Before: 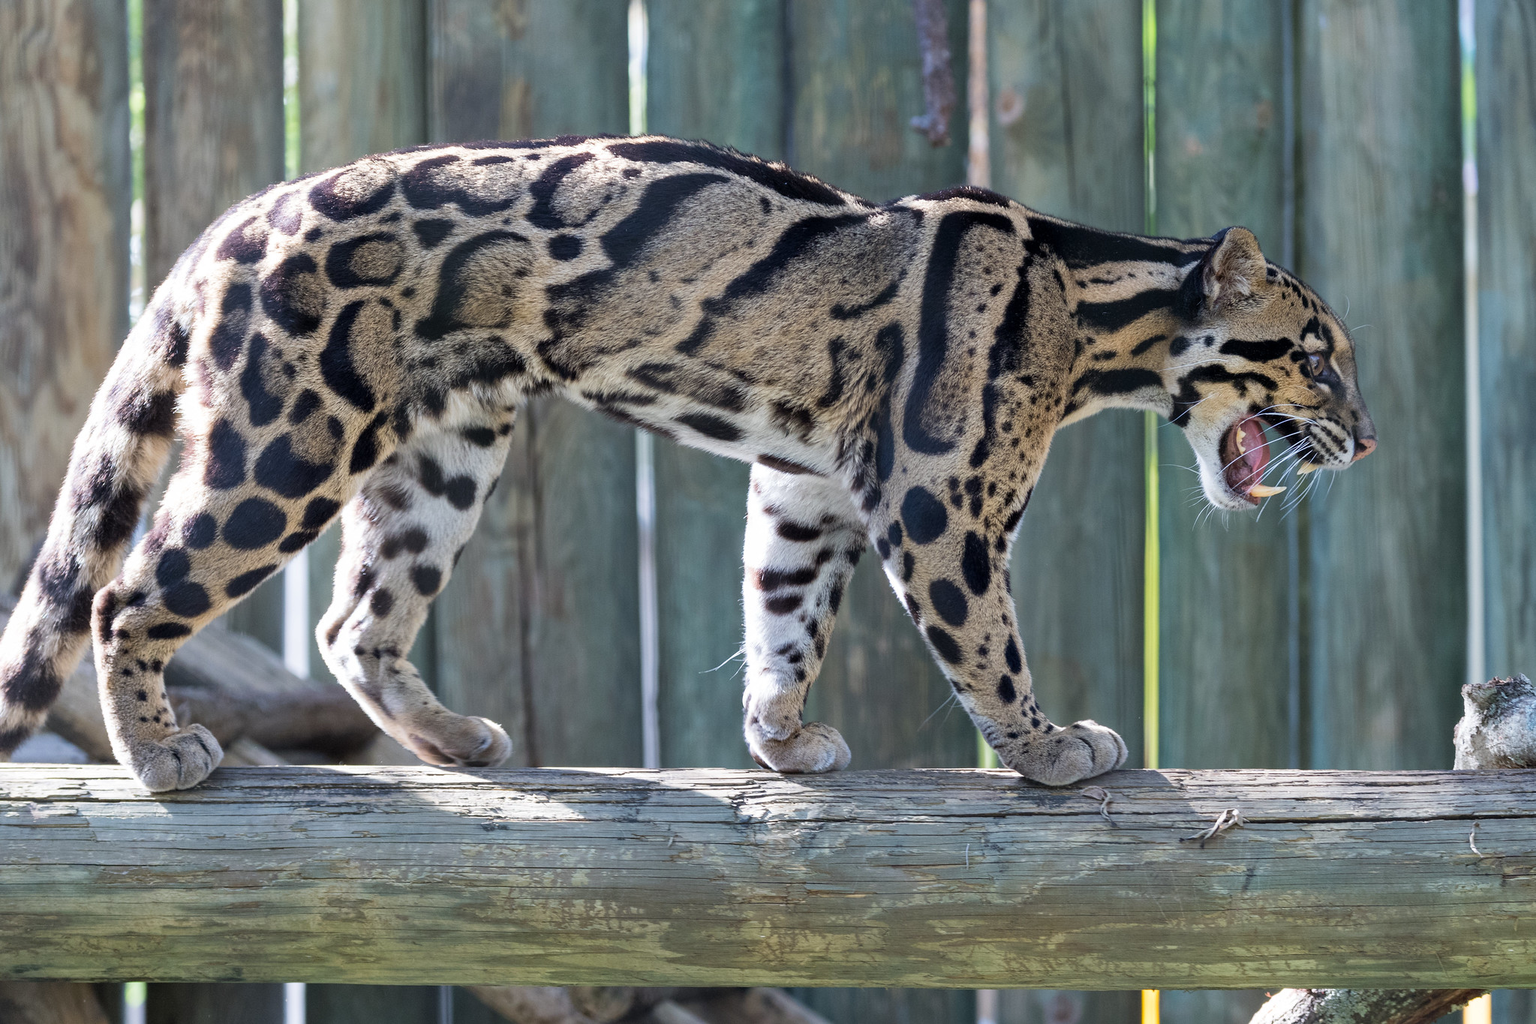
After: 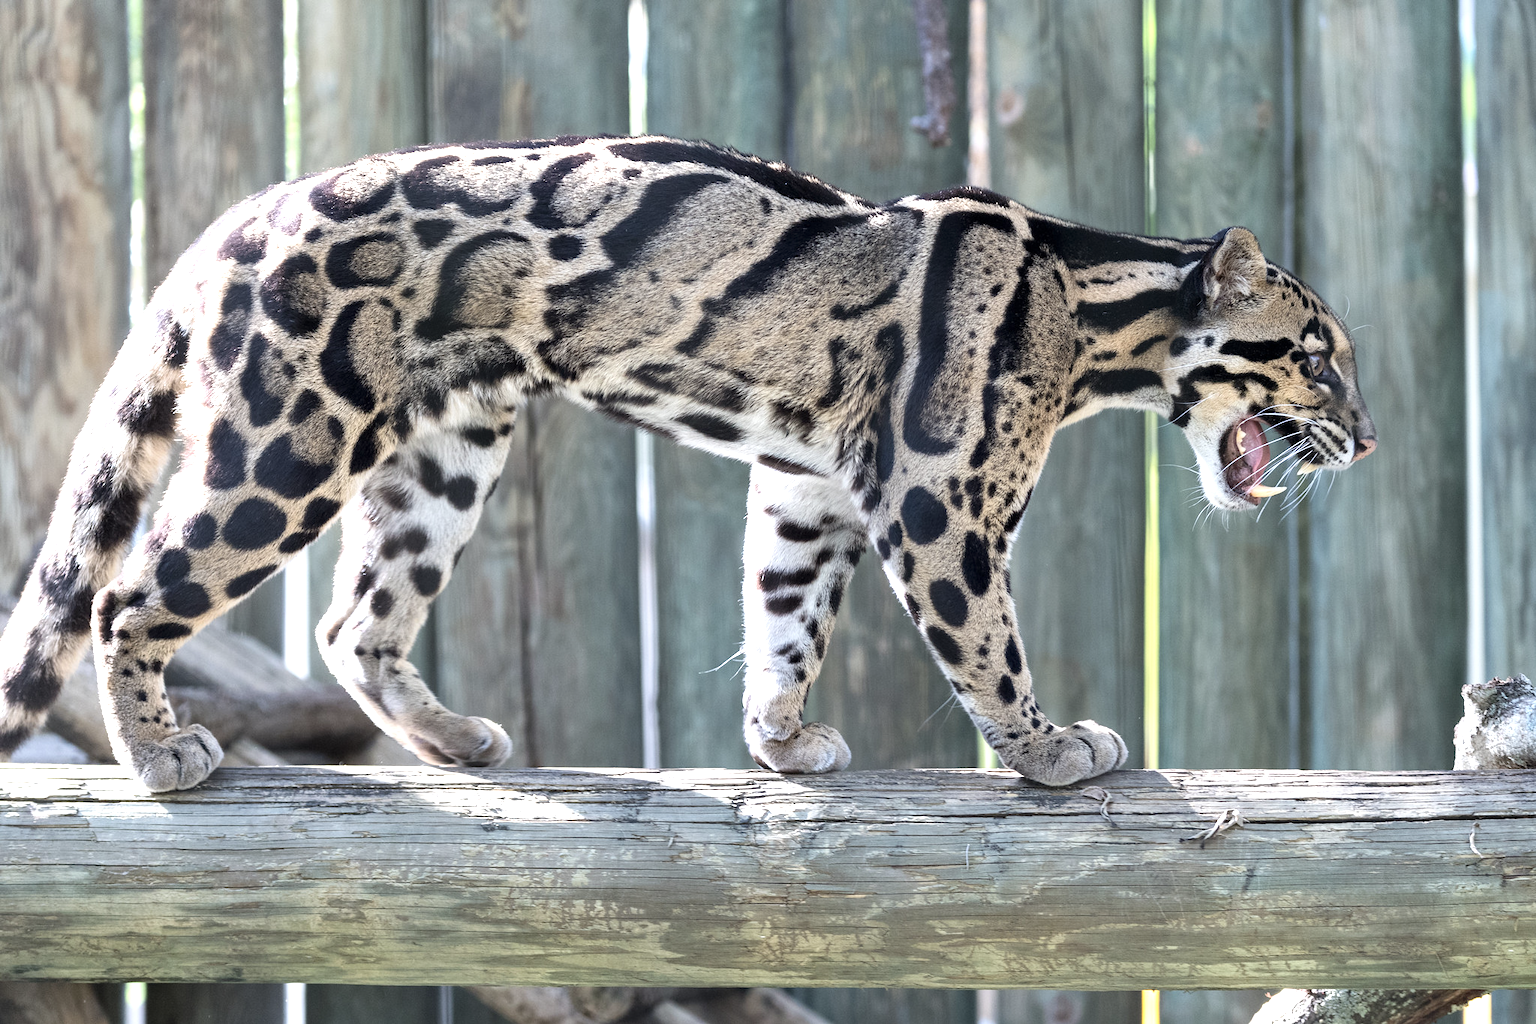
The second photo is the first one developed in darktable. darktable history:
exposure: exposure 0.74 EV, compensate highlight preservation false
contrast brightness saturation: contrast 0.1, saturation -0.3
